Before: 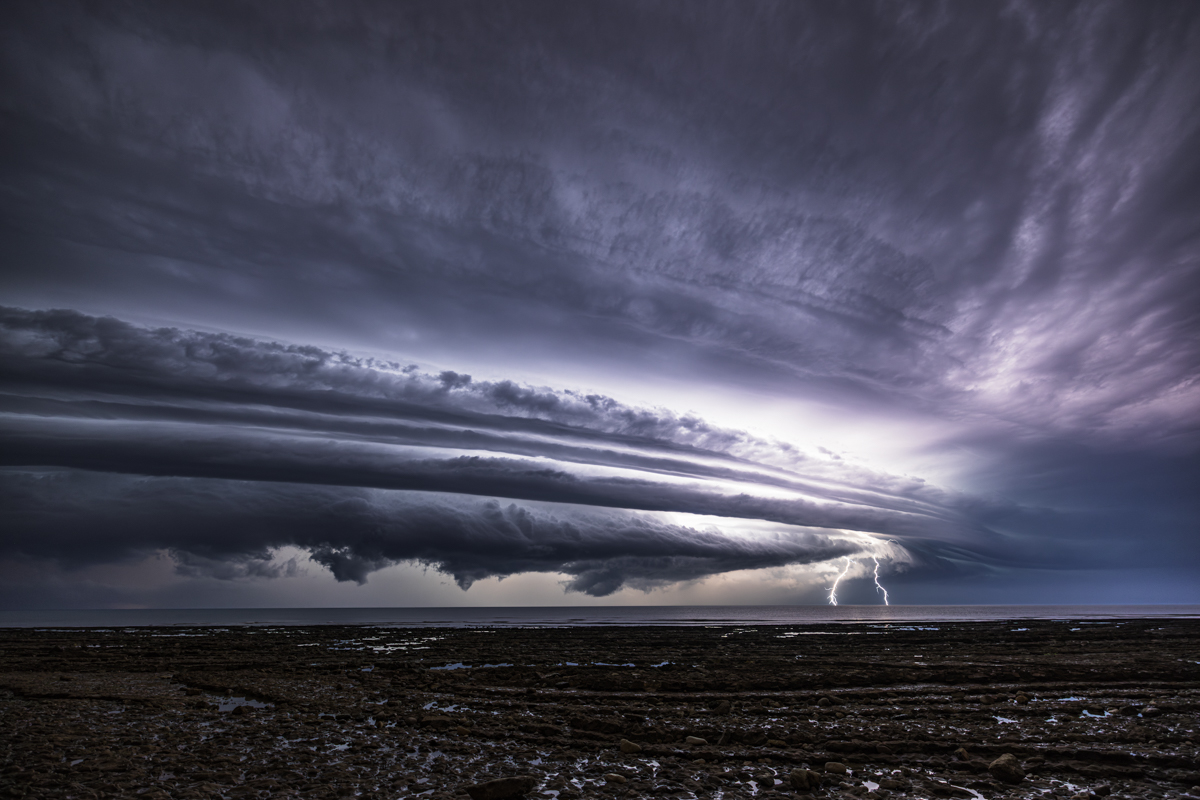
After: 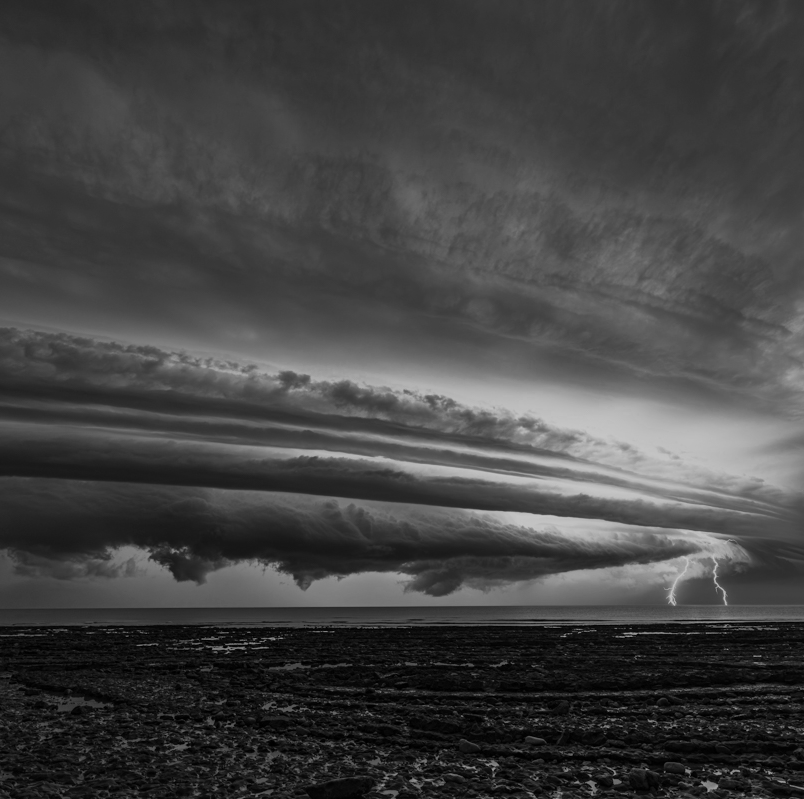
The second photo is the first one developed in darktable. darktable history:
crop and rotate: left 13.494%, right 19.498%
shadows and highlights: shadows 39.51, highlights -59.8
color zones: curves: ch0 [(0.002, 0.593) (0.143, 0.417) (0.285, 0.541) (0.455, 0.289) (0.608, 0.327) (0.727, 0.283) (0.869, 0.571) (1, 0.603)]; ch1 [(0, 0) (0.143, 0) (0.286, 0) (0.429, 0) (0.571, 0) (0.714, 0) (0.857, 0)]
exposure: exposure -0.582 EV, compensate highlight preservation false
